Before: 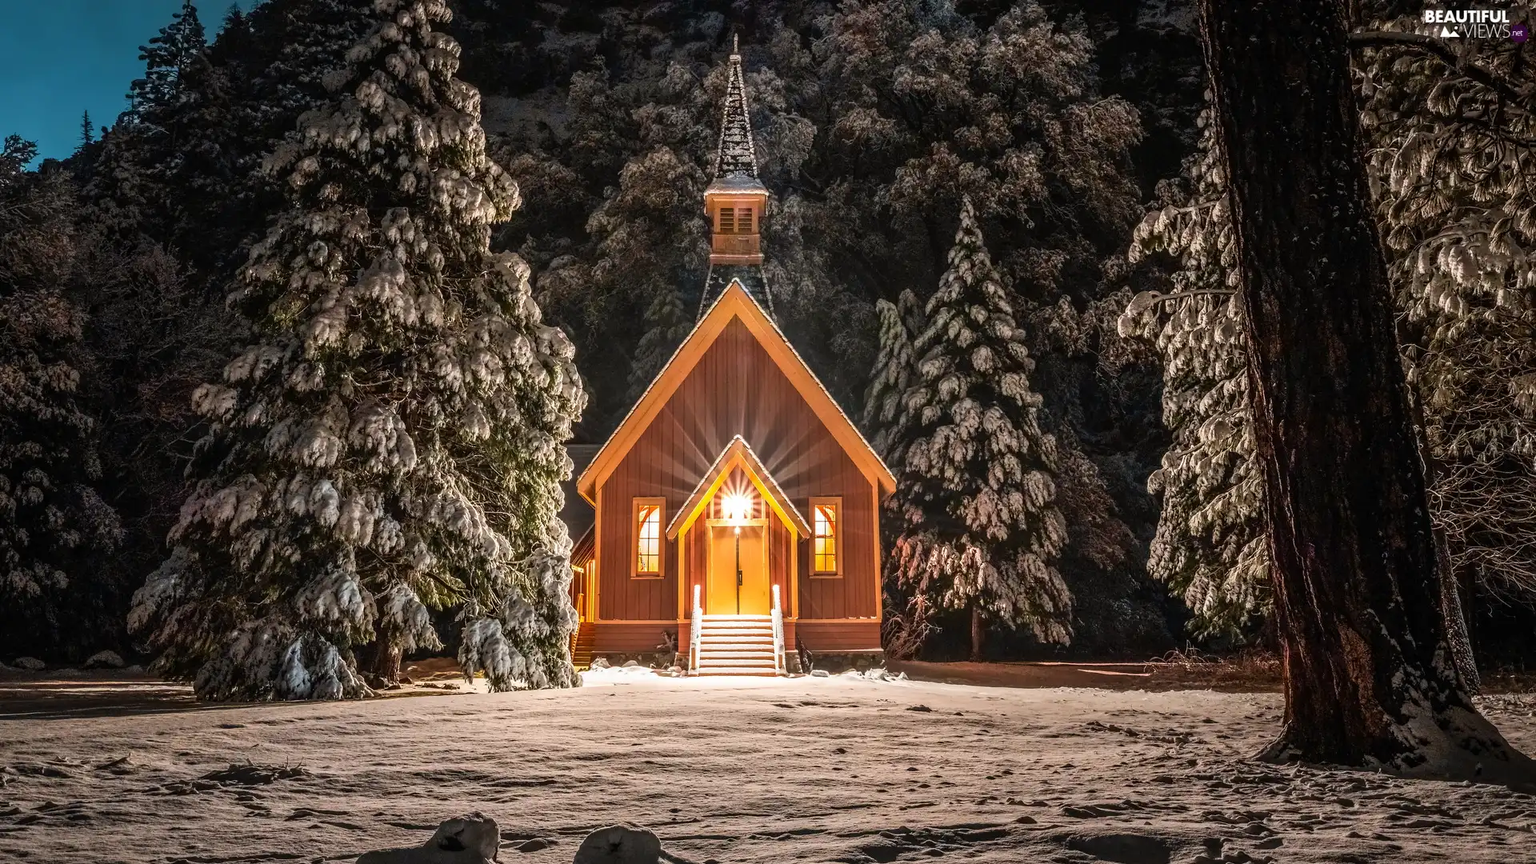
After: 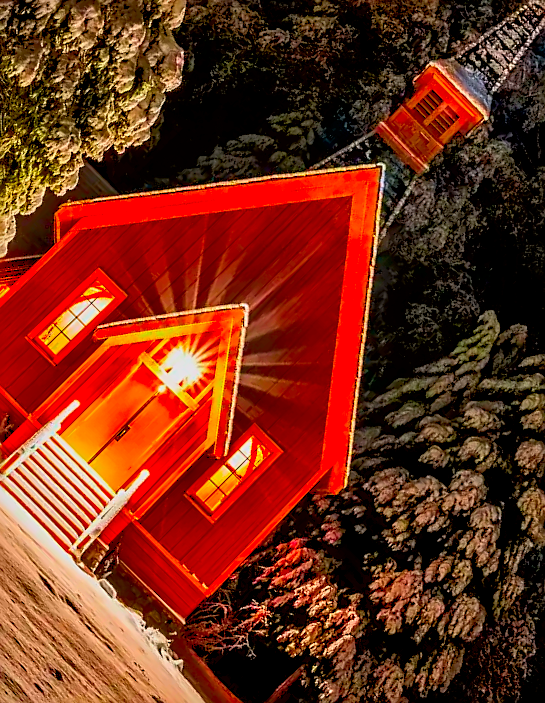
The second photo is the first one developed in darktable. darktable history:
tone equalizer: -8 EV -1.87 EV, -7 EV -1.14 EV, -6 EV -1.62 EV
exposure: black level correction 0.011, exposure -0.47 EV, compensate highlight preservation false
color correction: highlights b* -0.044, saturation 2.97
sharpen: on, module defaults
crop and rotate: angle -45.08°, top 16.375%, right 0.919%, bottom 11.667%
local contrast: mode bilateral grid, contrast 20, coarseness 50, detail 158%, midtone range 0.2
levels: levels [0, 0.498, 1]
